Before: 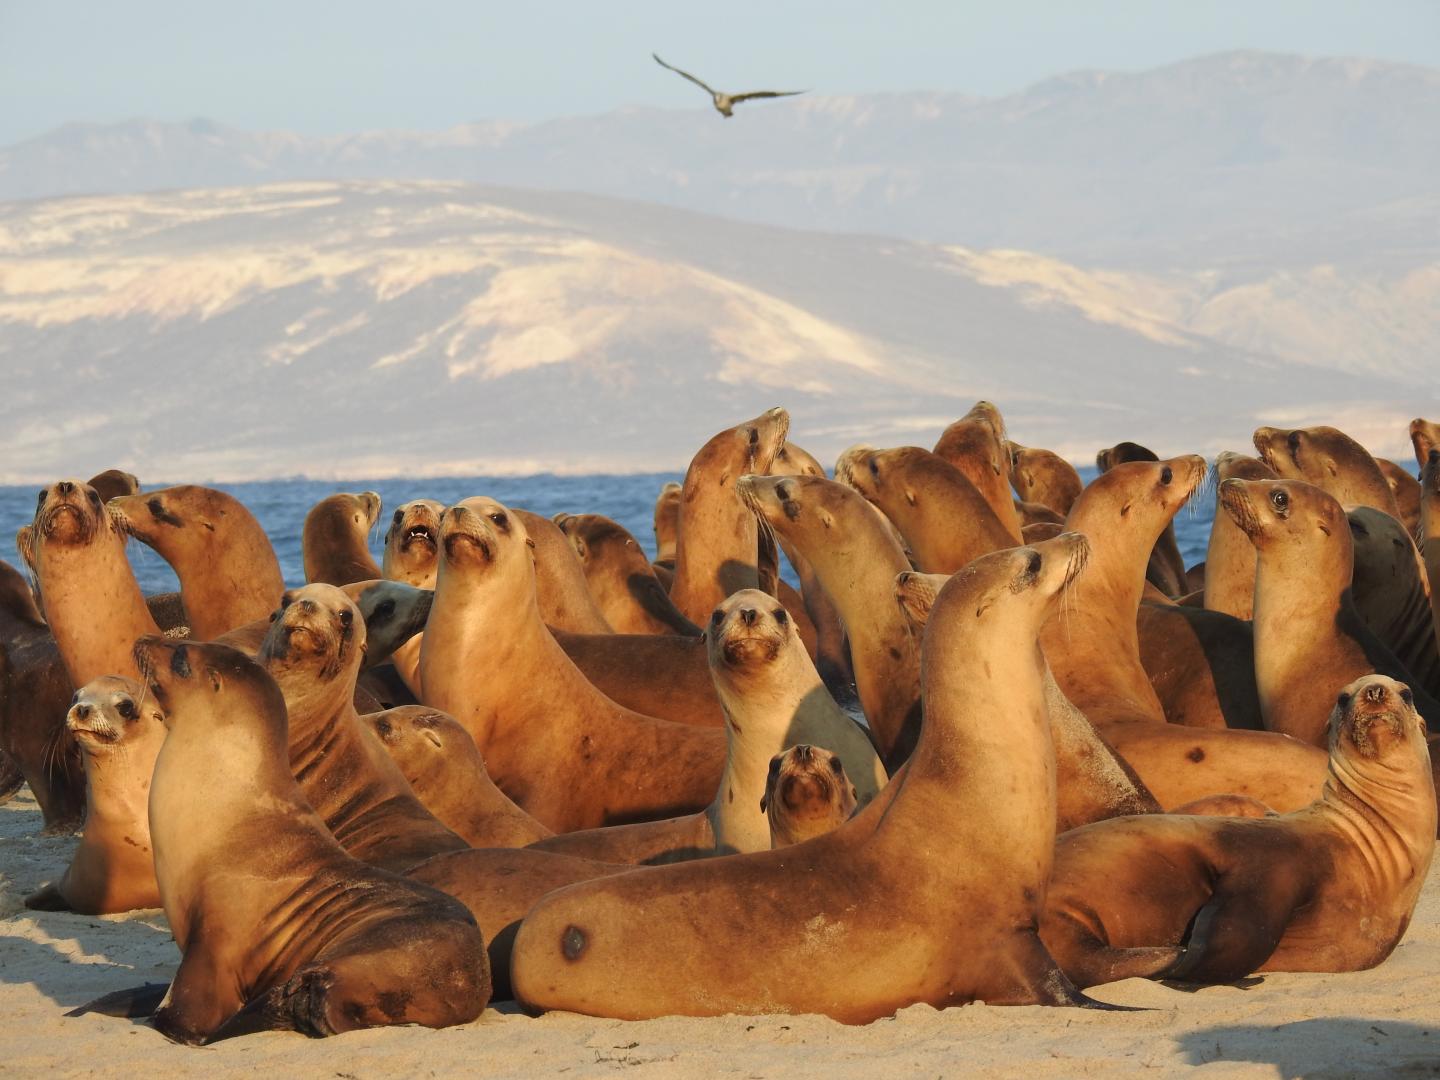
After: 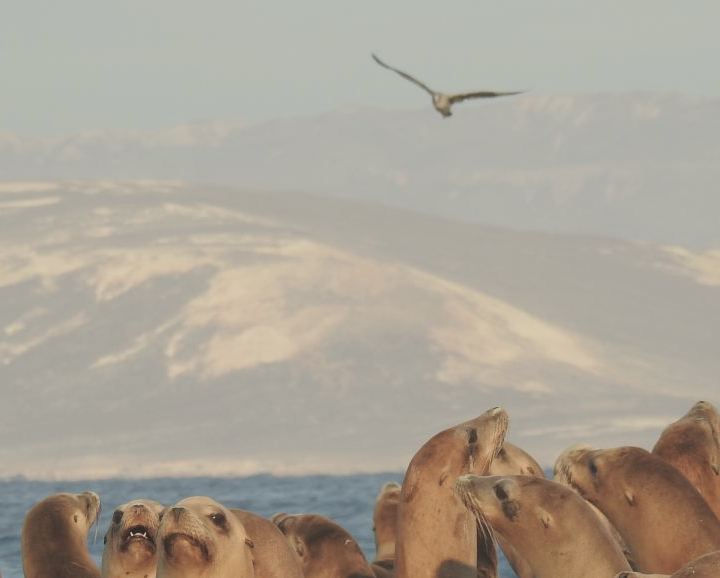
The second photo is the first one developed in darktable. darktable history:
contrast brightness saturation: contrast -0.26, saturation -0.43
white balance: red 1.029, blue 0.92
crop: left 19.556%, right 30.401%, bottom 46.458%
